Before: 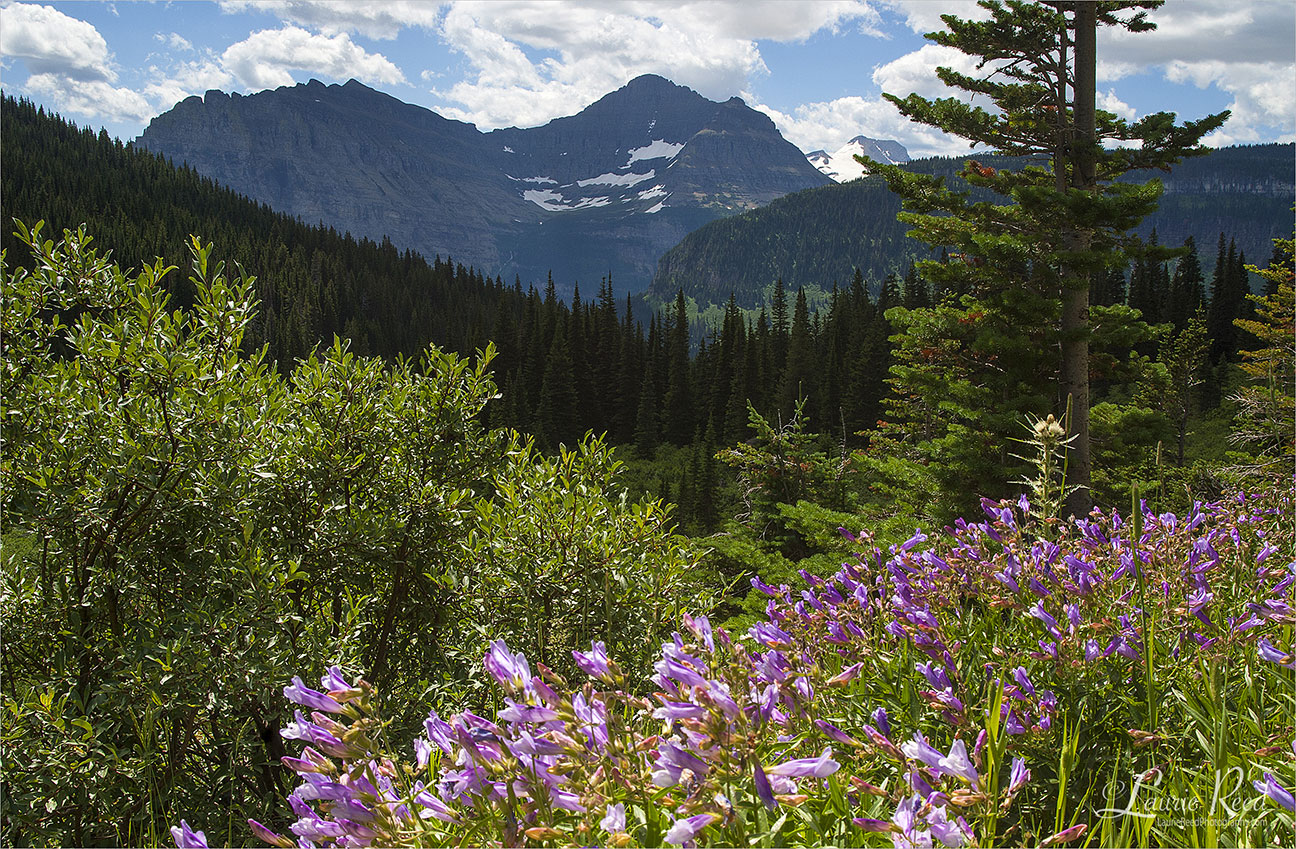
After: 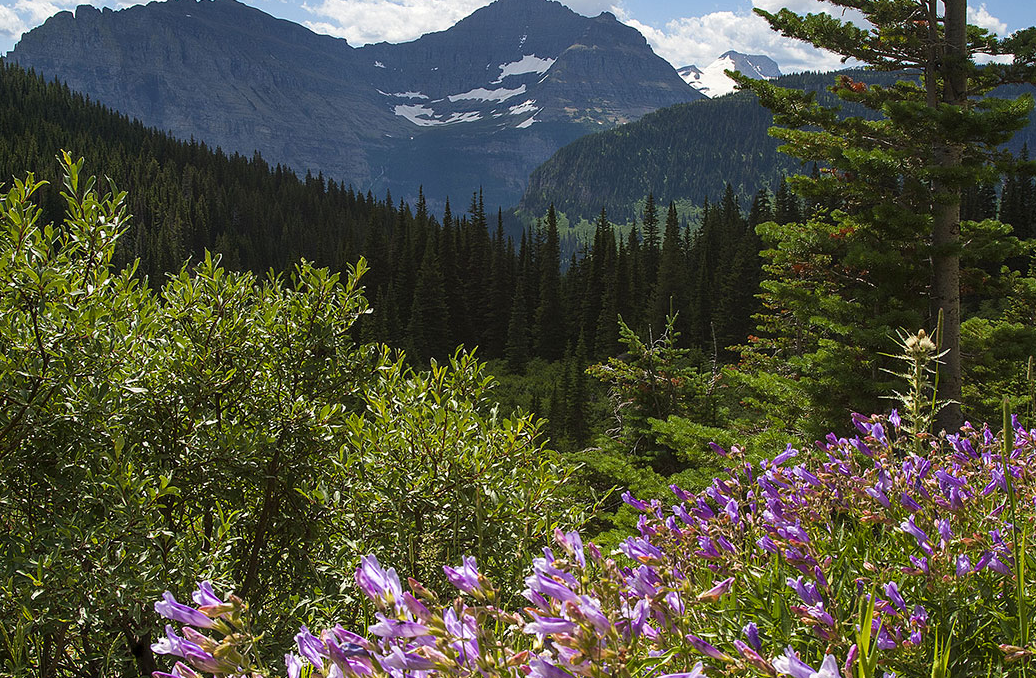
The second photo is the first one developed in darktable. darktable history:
crop and rotate: left 9.993%, top 10.066%, right 10.066%, bottom 9.987%
